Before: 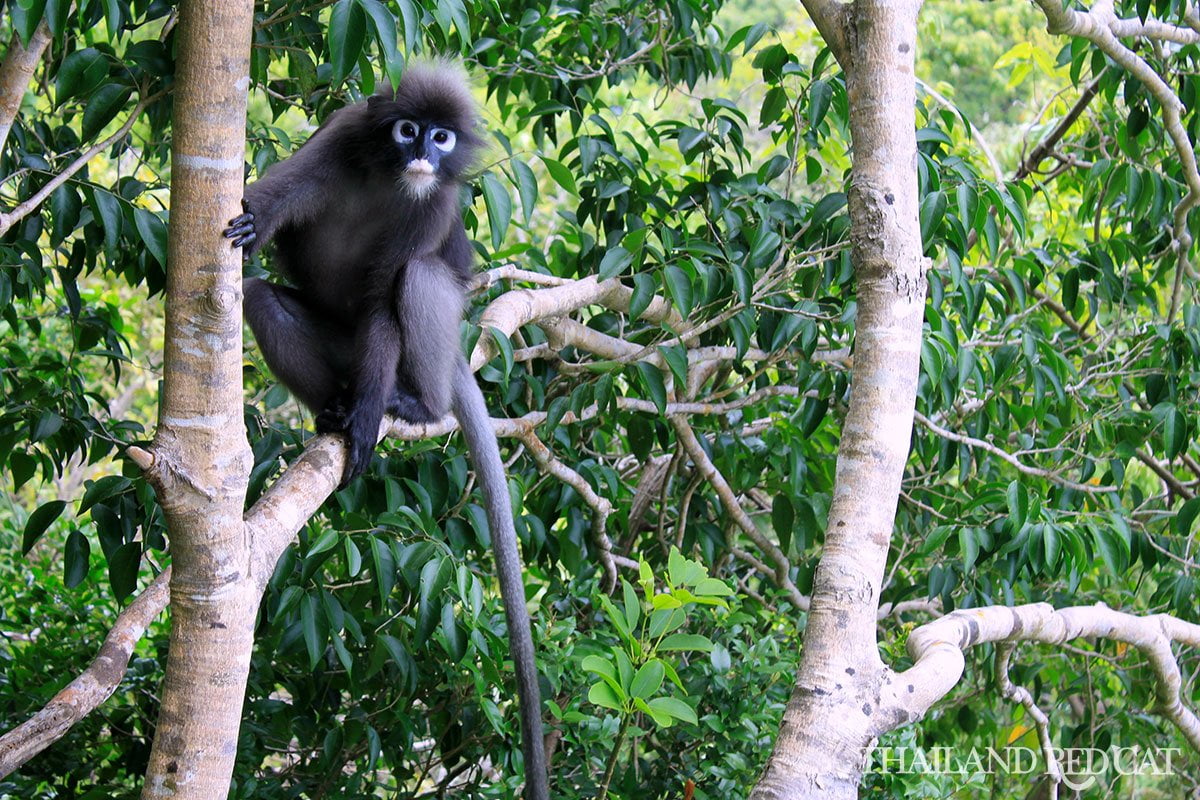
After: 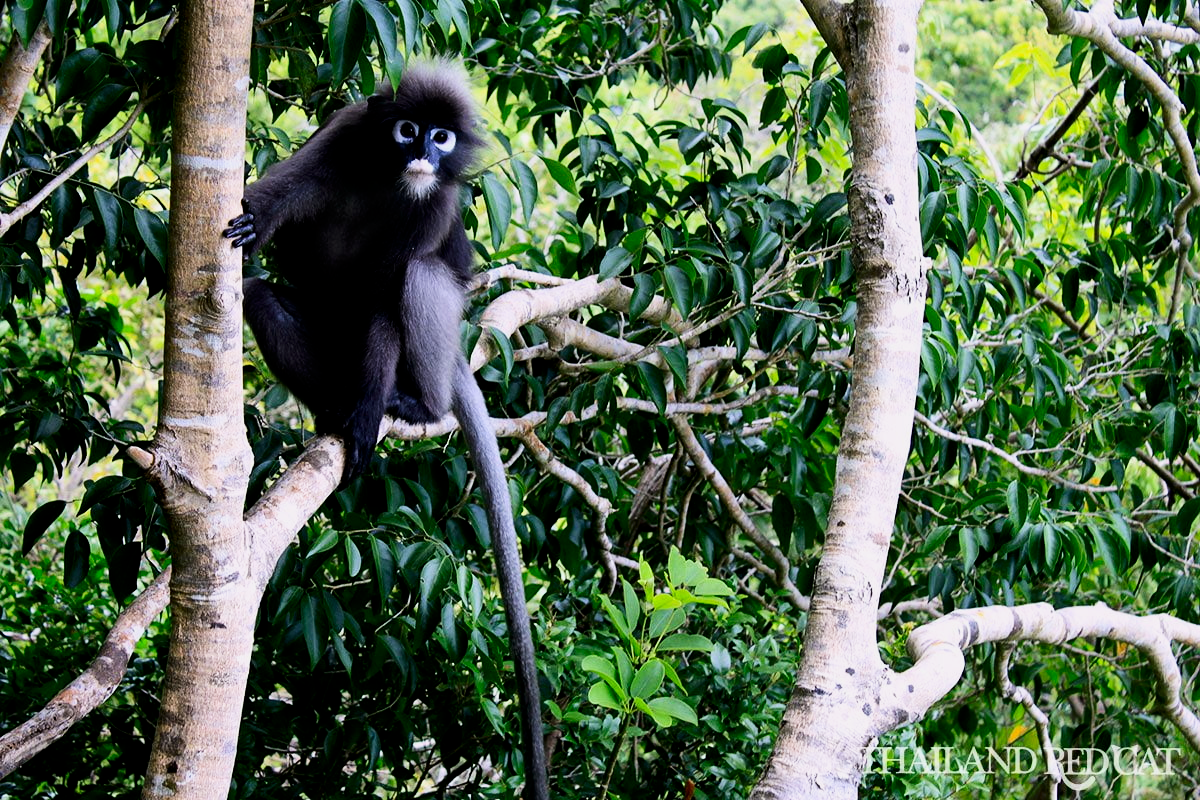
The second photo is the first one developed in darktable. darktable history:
contrast brightness saturation: contrast 0.2, brightness -0.11, saturation 0.1
filmic rgb: black relative exposure -5 EV, white relative exposure 3.2 EV, hardness 3.42, contrast 1.2, highlights saturation mix -50%
